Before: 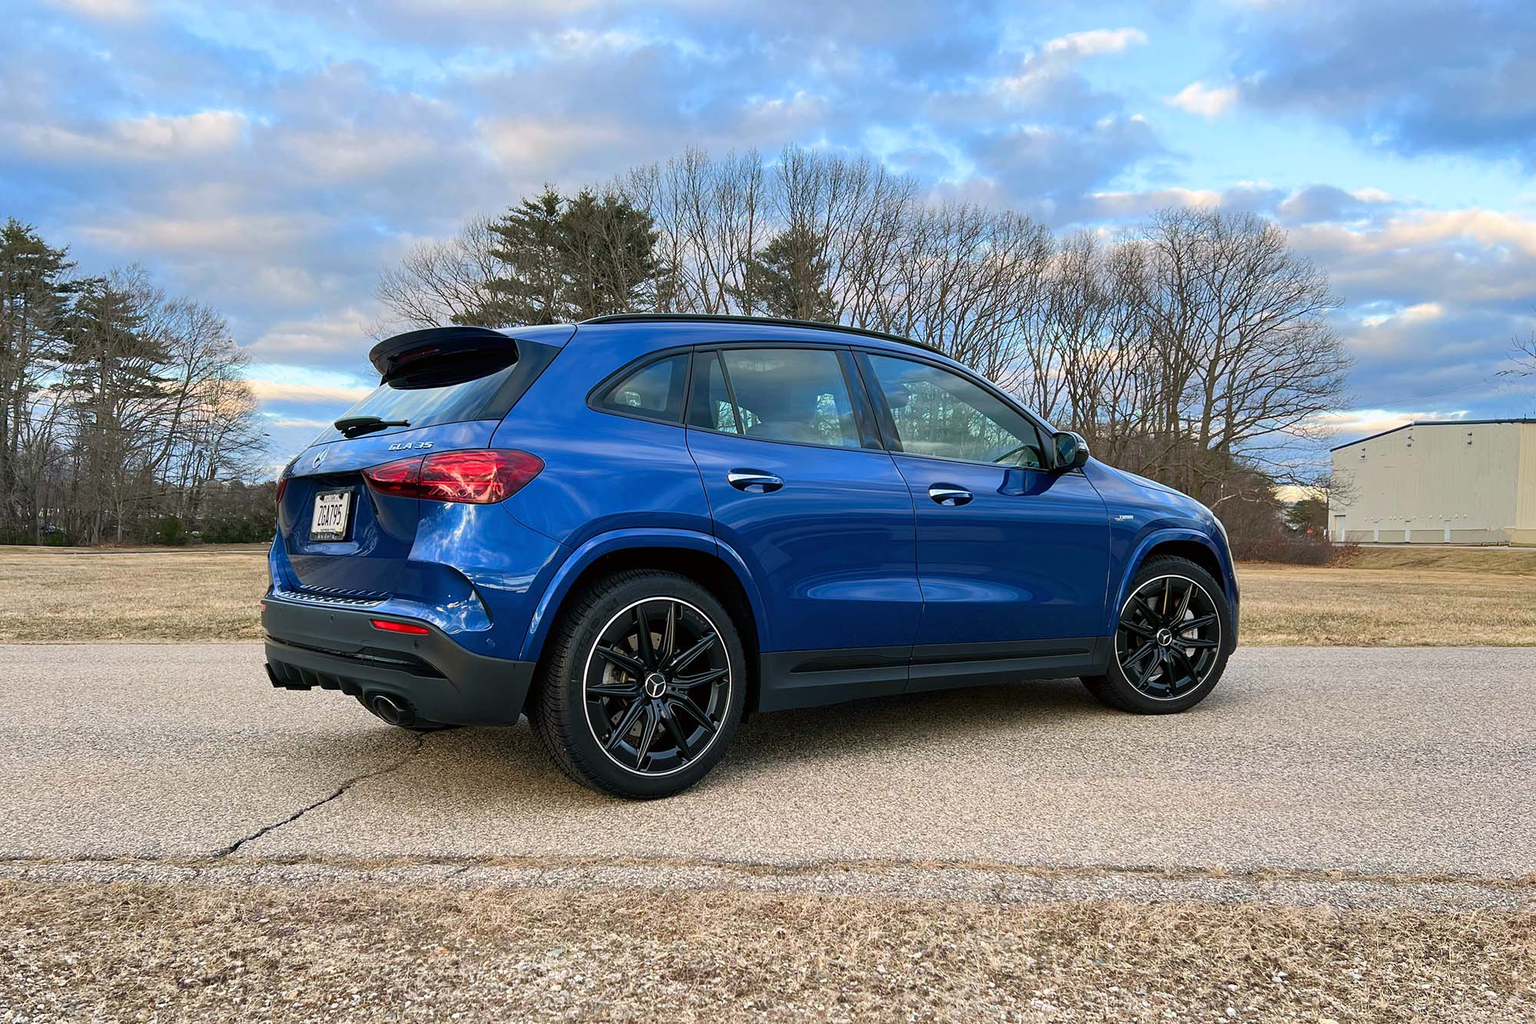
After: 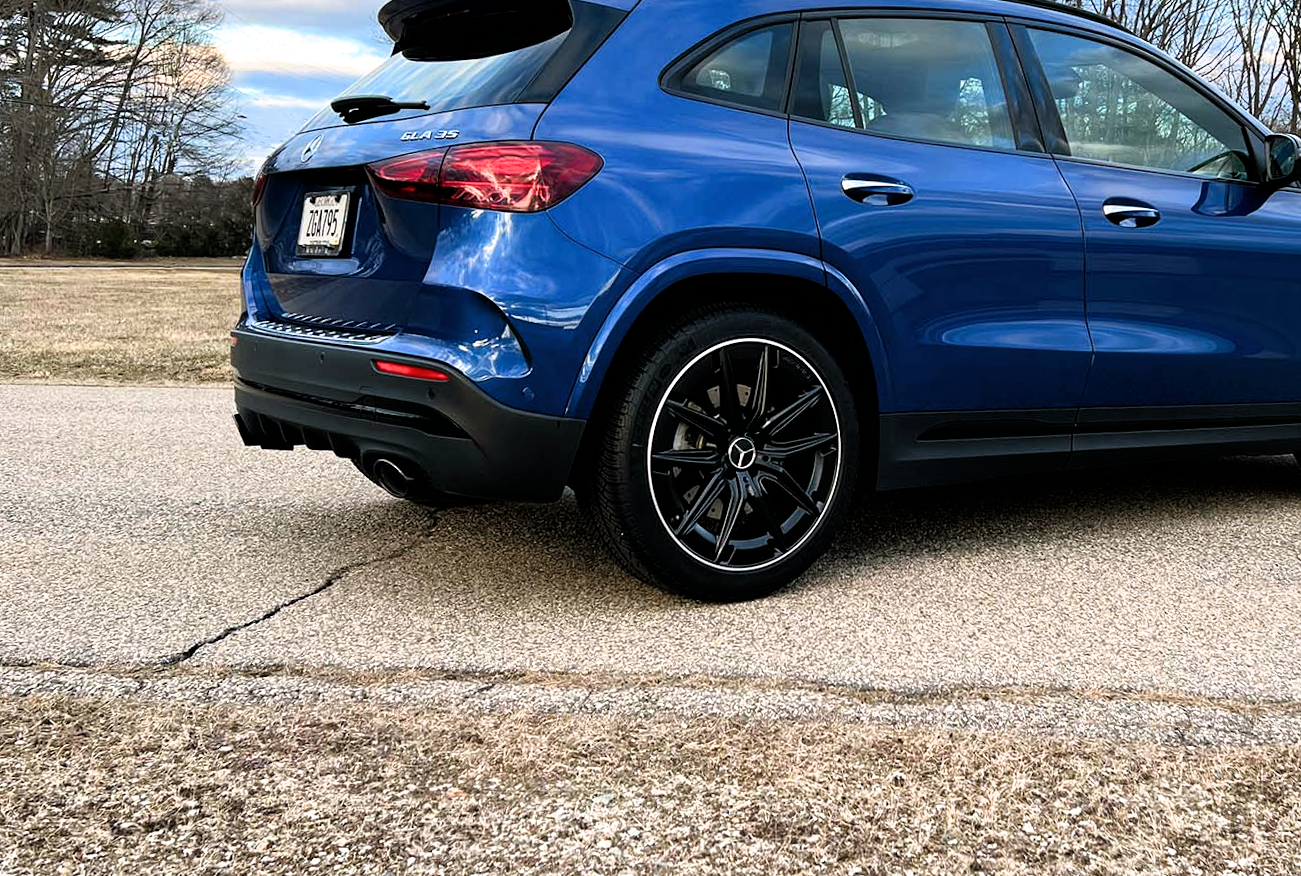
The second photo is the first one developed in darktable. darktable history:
filmic rgb: black relative exposure -8.19 EV, white relative exposure 2.2 EV, target white luminance 99.88%, hardness 7.08, latitude 75.44%, contrast 1.317, highlights saturation mix -2.45%, shadows ↔ highlights balance 30%
crop and rotate: angle -1.17°, left 4.027%, top 32.236%, right 28.898%
